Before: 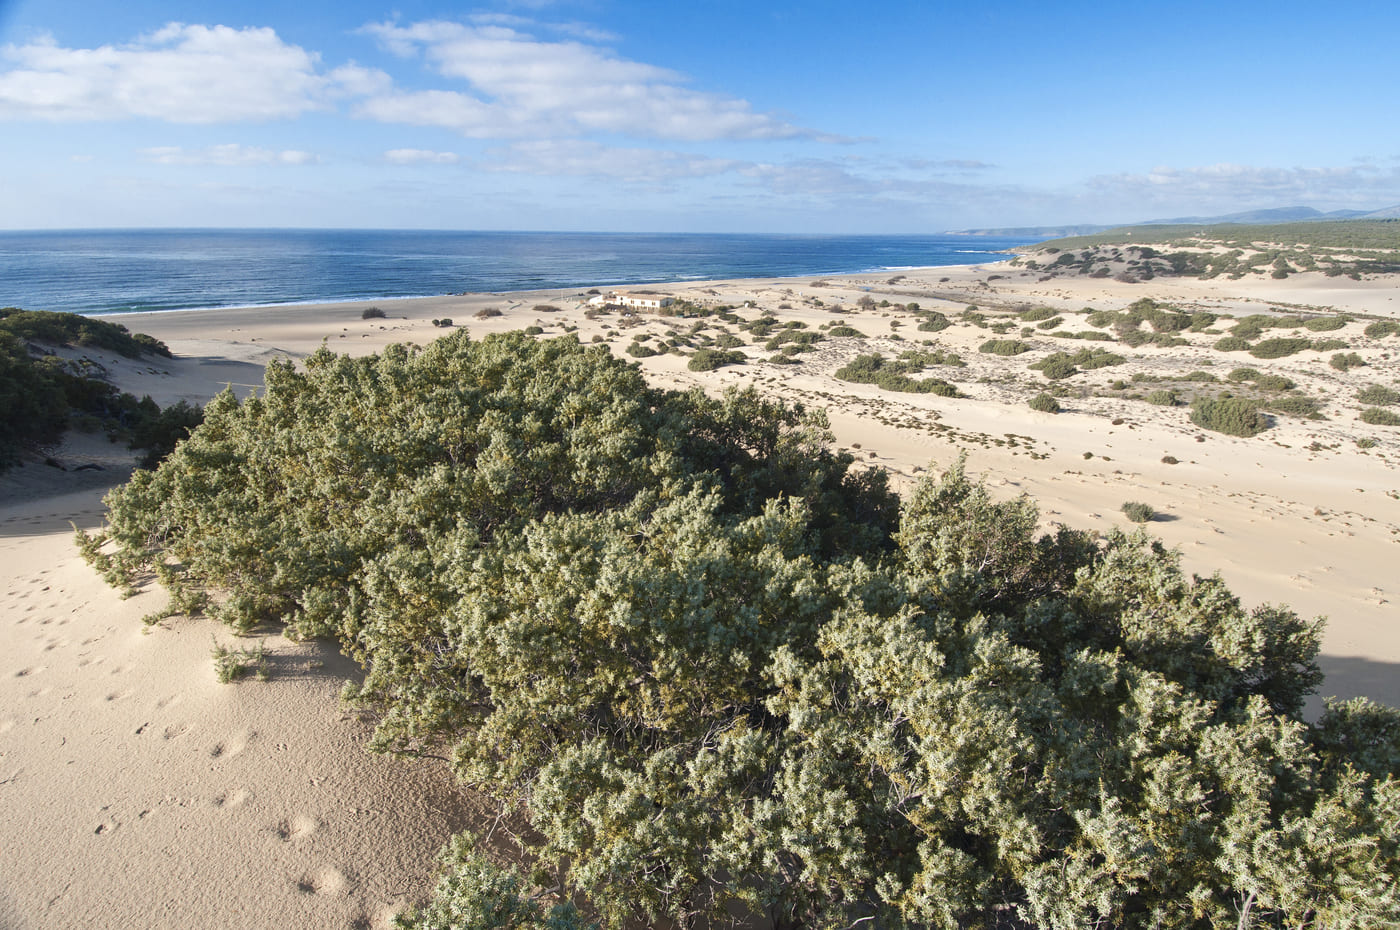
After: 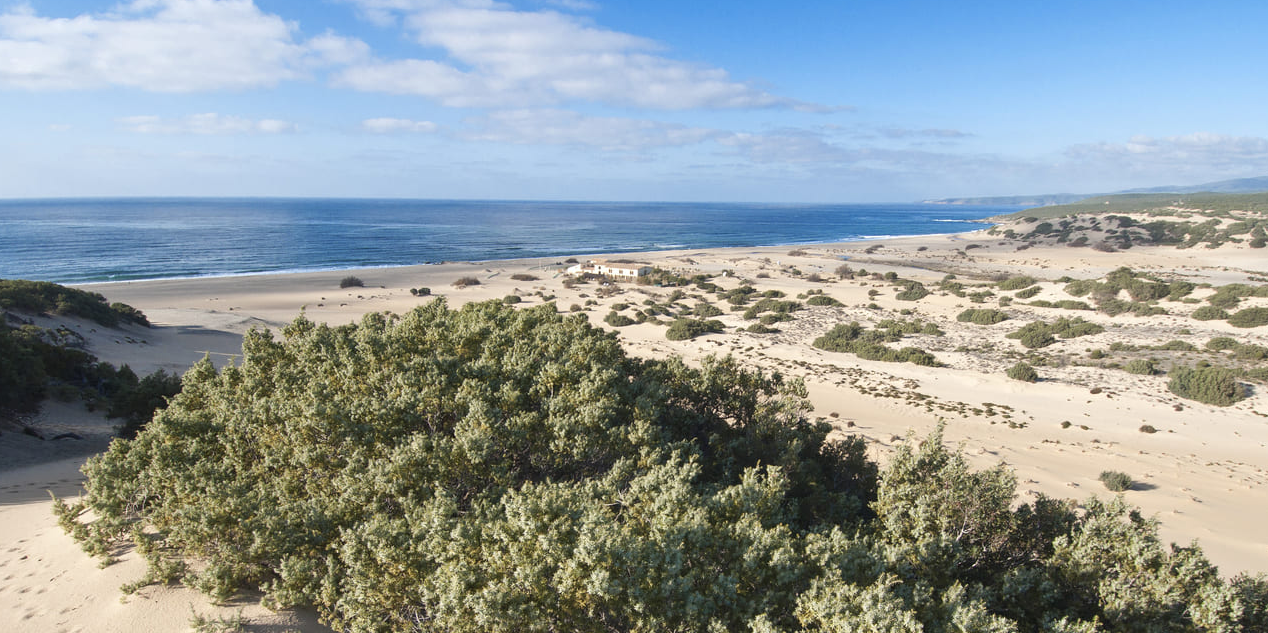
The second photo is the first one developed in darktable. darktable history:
crop: left 1.613%, top 3.413%, right 7.754%, bottom 28.418%
